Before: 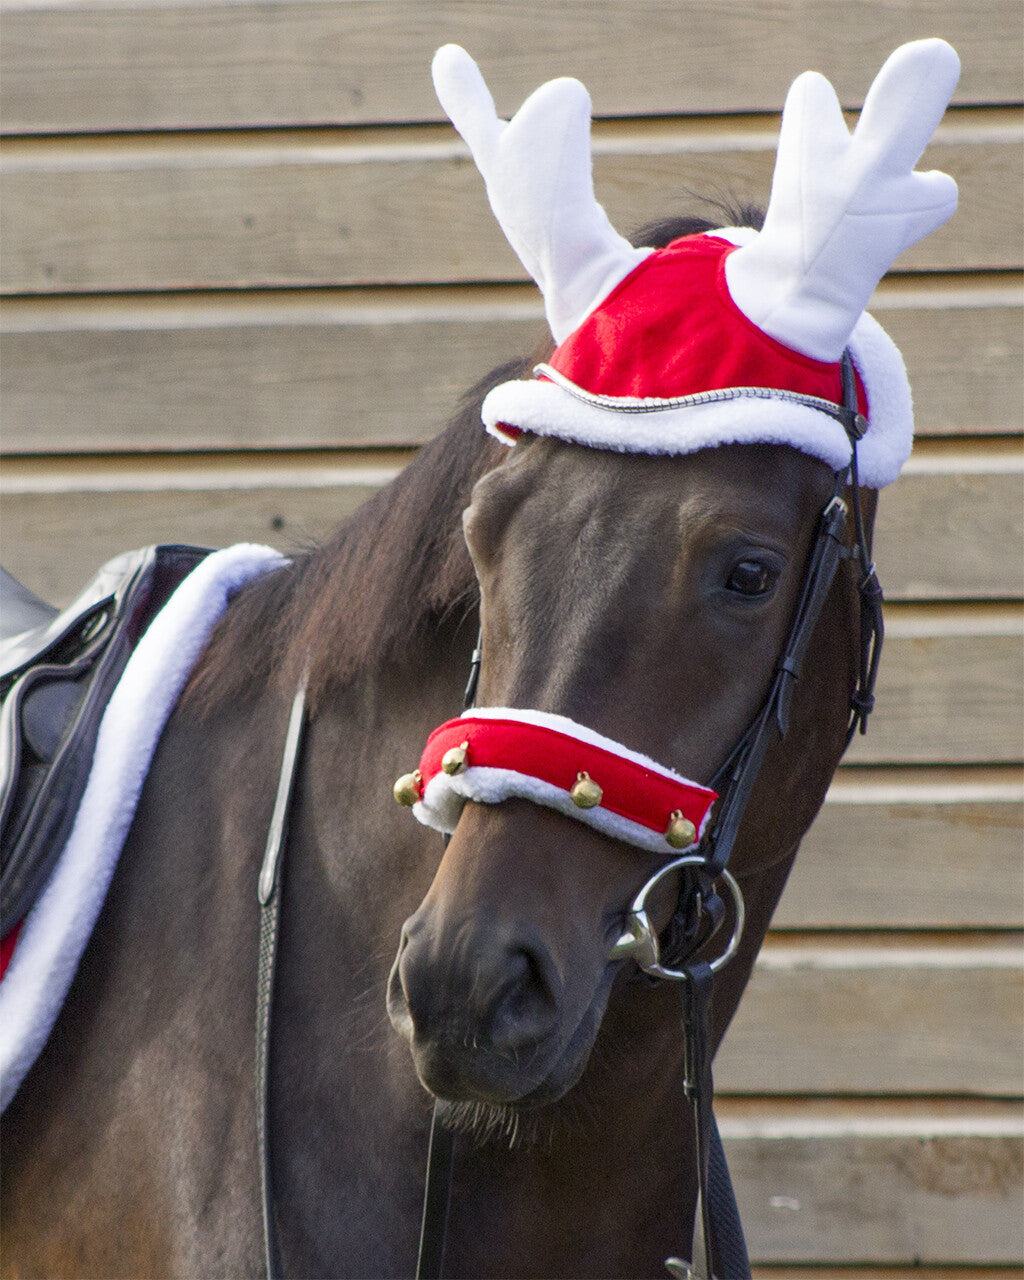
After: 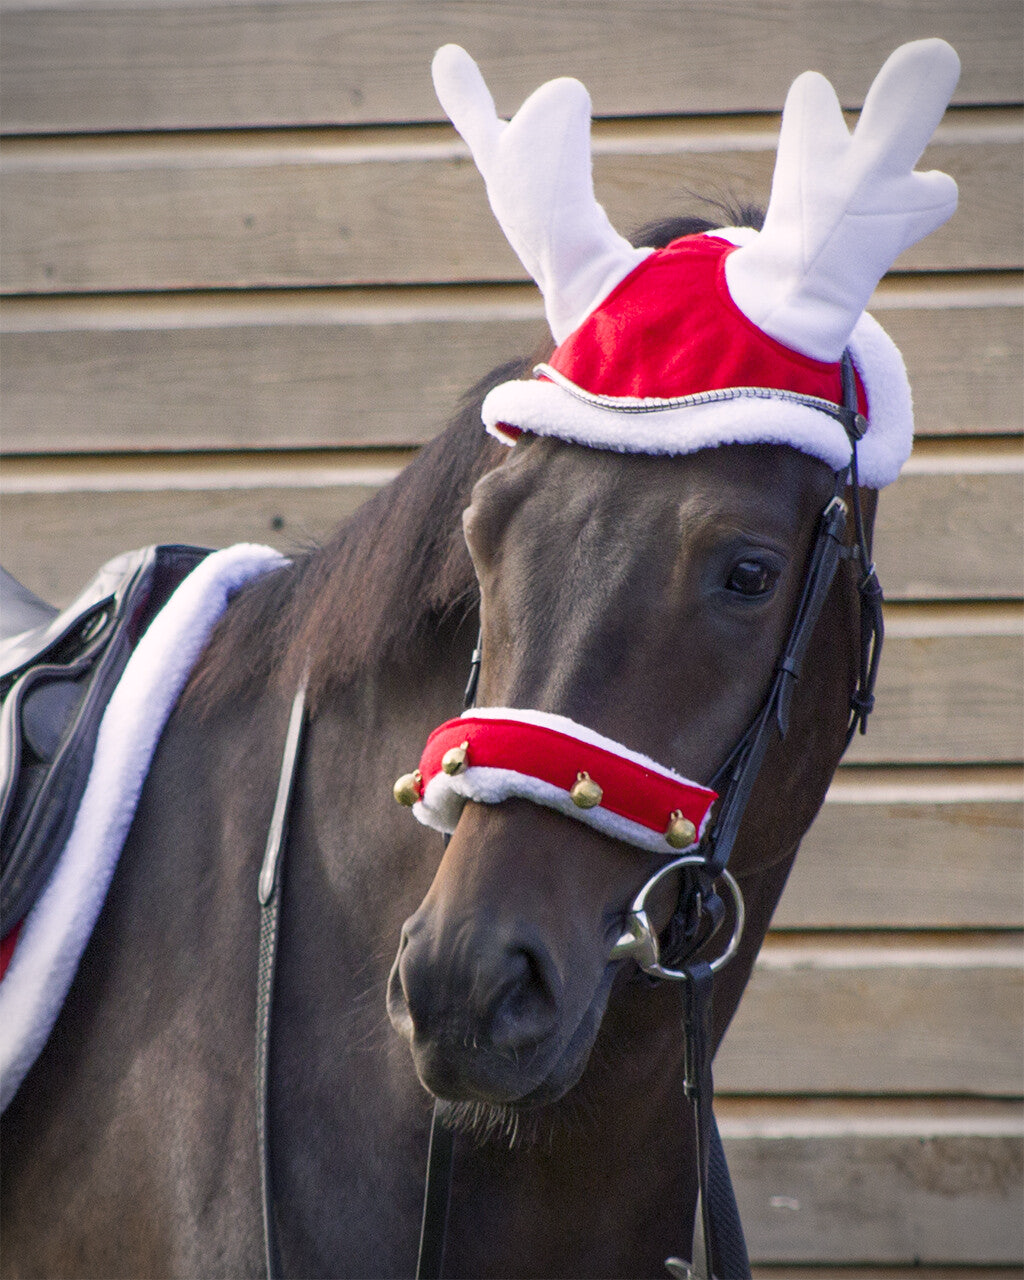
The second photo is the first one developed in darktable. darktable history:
vignetting: unbound false
color balance rgb: shadows lift › chroma 1.41%, shadows lift › hue 260°, power › chroma 0.5%, power › hue 260°, highlights gain › chroma 1%, highlights gain › hue 27°, saturation formula JzAzBz (2021)
